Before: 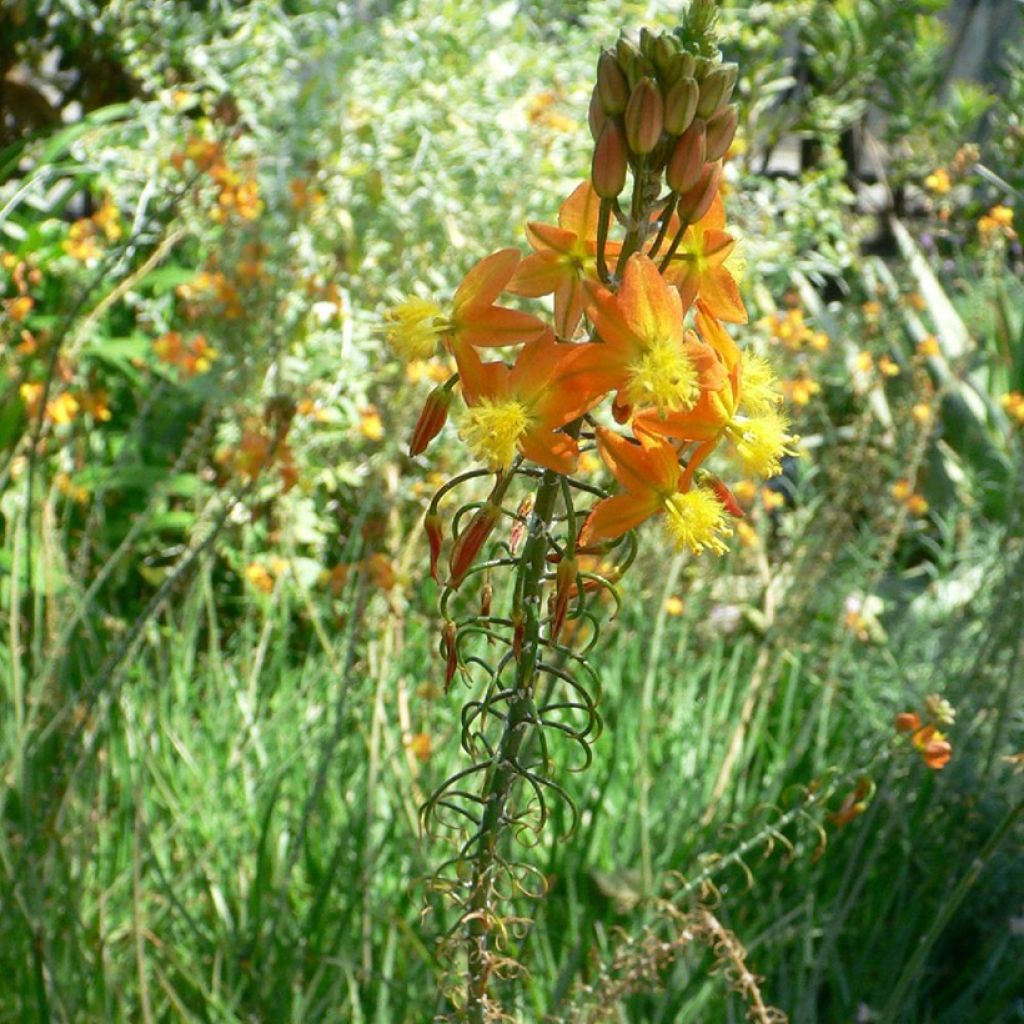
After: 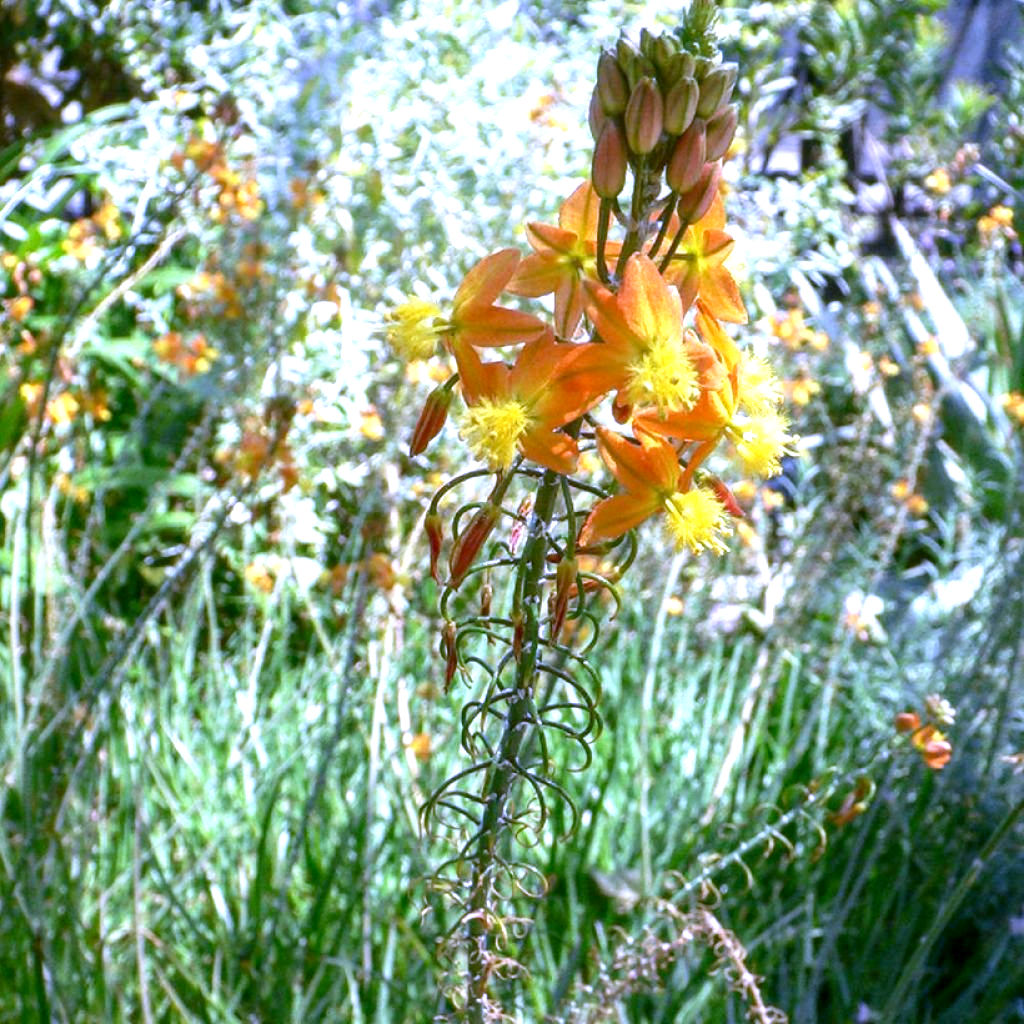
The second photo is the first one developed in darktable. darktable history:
white balance: red 0.98, blue 1.61
exposure: black level correction 0.001, exposure 0.5 EV, compensate exposure bias true, compensate highlight preservation false
local contrast: detail 130%
